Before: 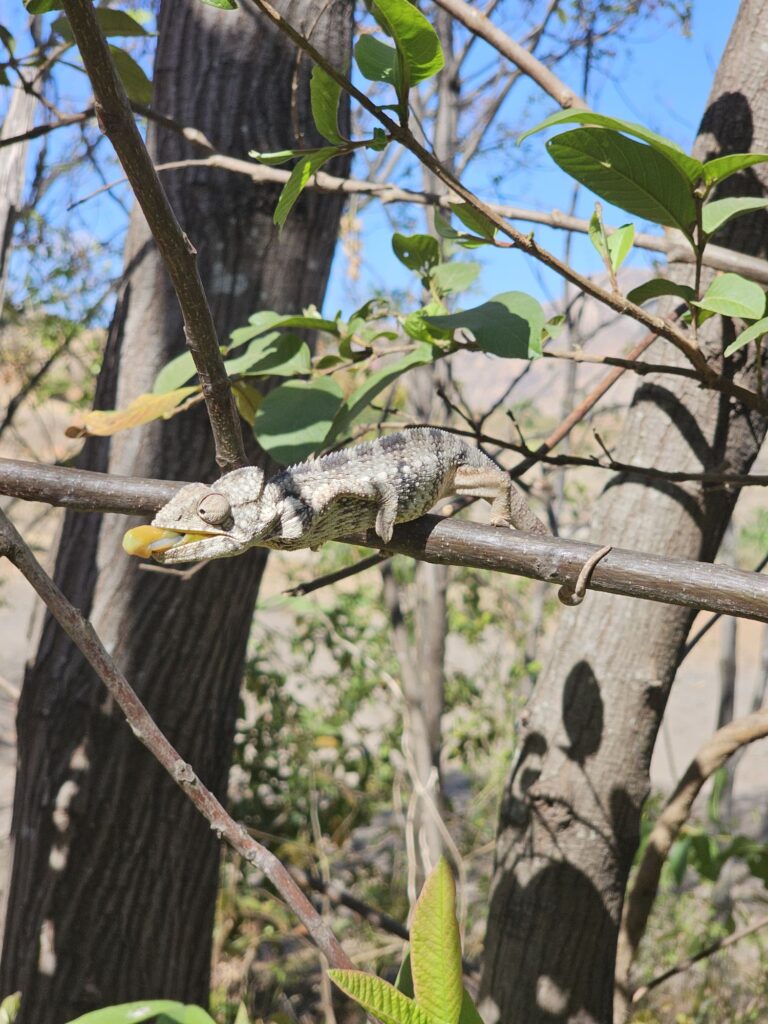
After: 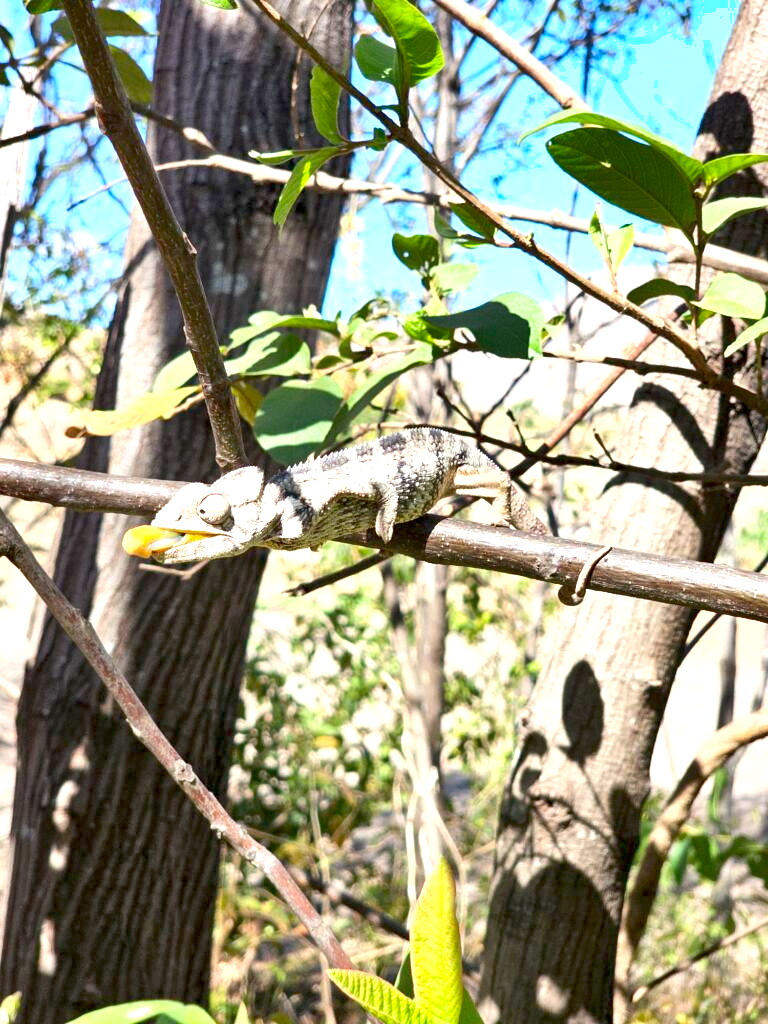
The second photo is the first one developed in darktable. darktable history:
exposure: black level correction 0.011, exposure 1.081 EV, compensate highlight preservation false
shadows and highlights: shadows 53.1, soften with gaussian
